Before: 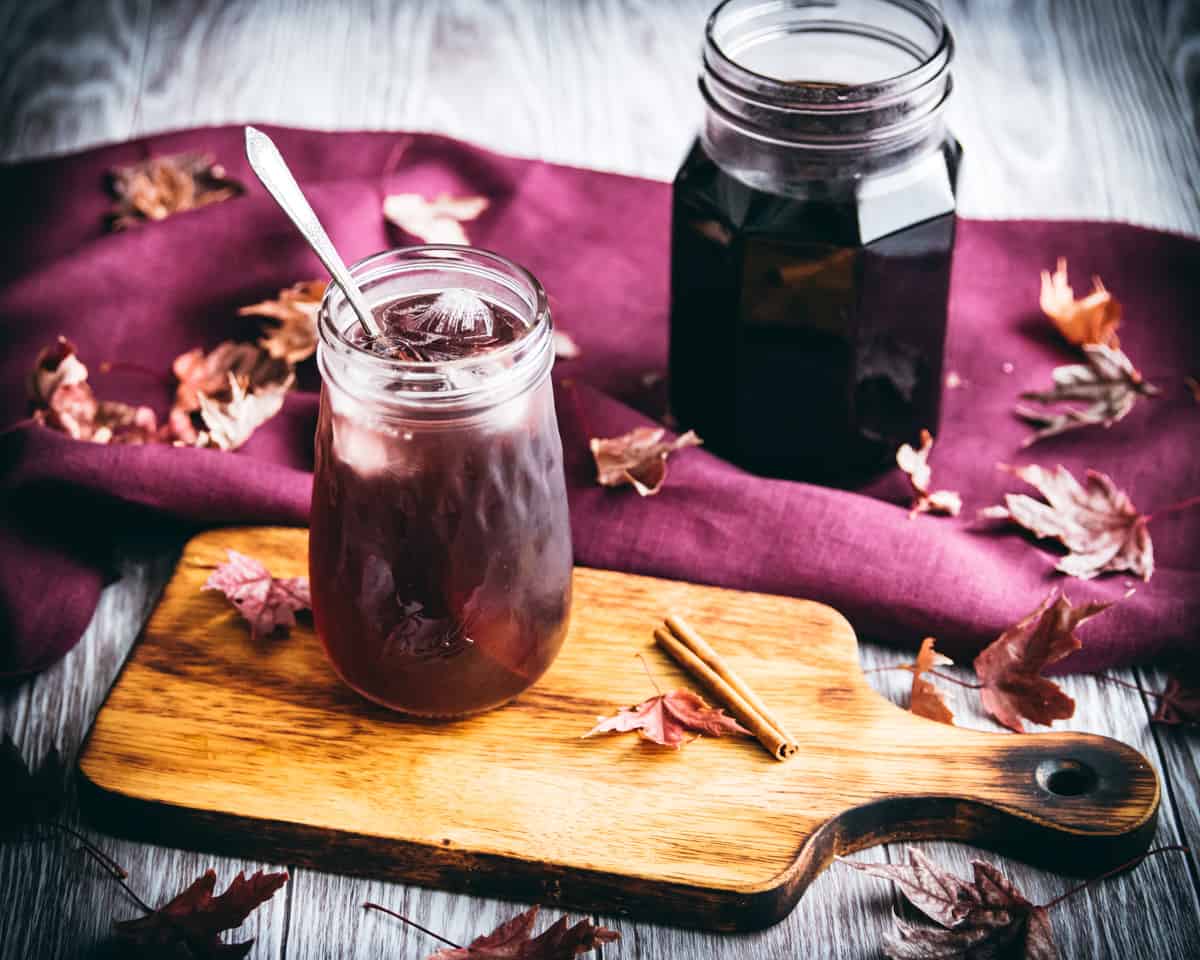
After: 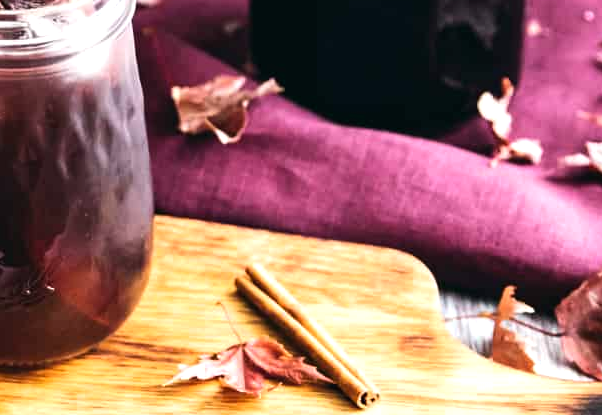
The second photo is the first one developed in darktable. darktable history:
crop: left 34.944%, top 36.711%, right 14.884%, bottom 20.021%
tone equalizer: -8 EV -0.426 EV, -7 EV -0.371 EV, -6 EV -0.336 EV, -5 EV -0.186 EV, -3 EV 0.229 EV, -2 EV 0.304 EV, -1 EV 0.374 EV, +0 EV 0.402 EV, edges refinement/feathering 500, mask exposure compensation -1.57 EV, preserve details no
